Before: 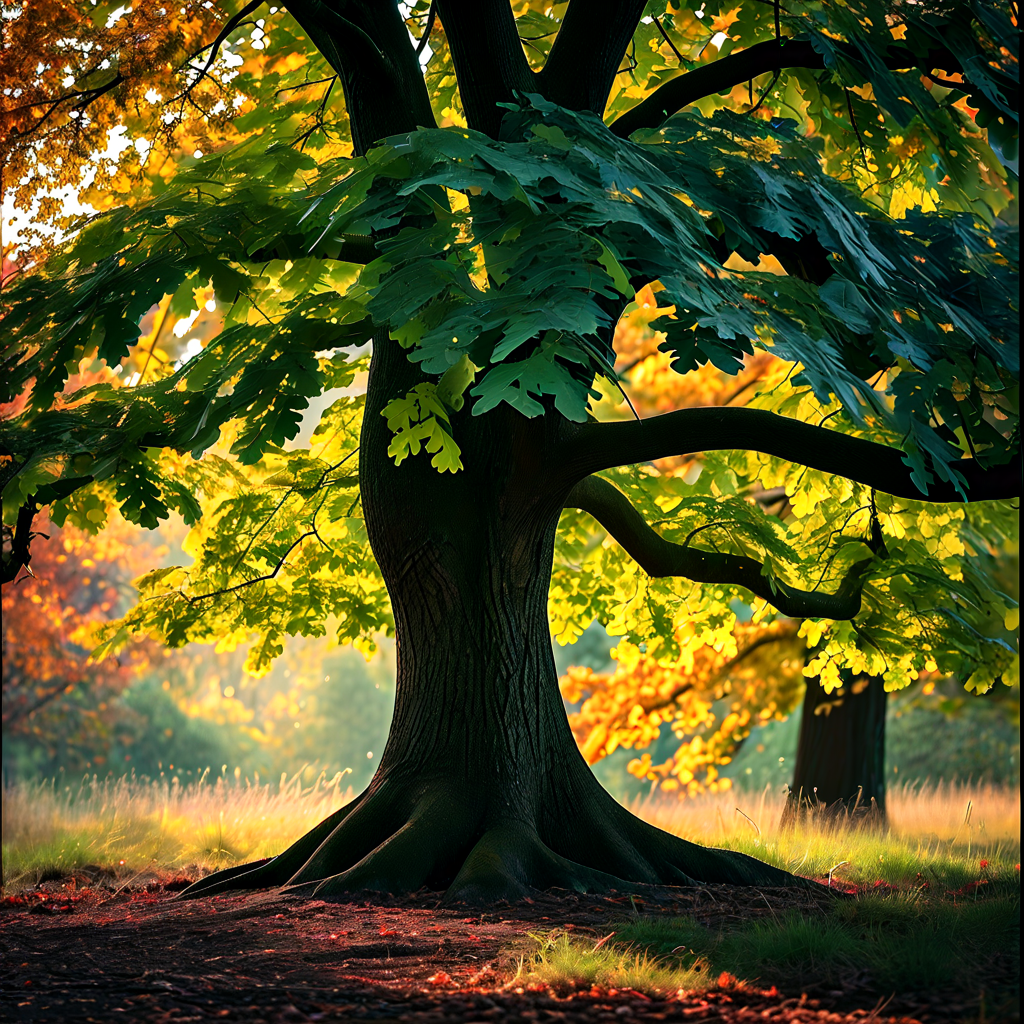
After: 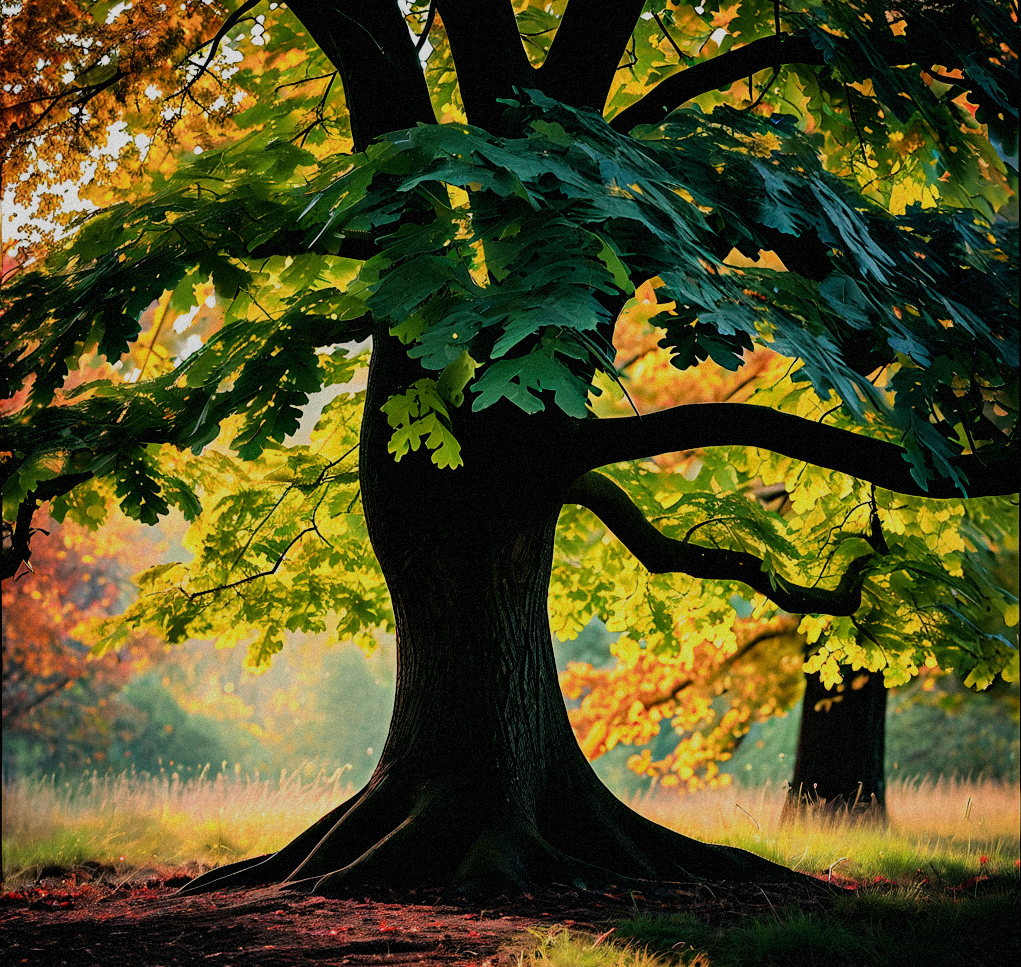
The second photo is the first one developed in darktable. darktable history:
filmic rgb: black relative exposure -7.65 EV, white relative exposure 4.56 EV, hardness 3.61
crop: top 0.448%, right 0.264%, bottom 5.045%
grain: mid-tones bias 0%
